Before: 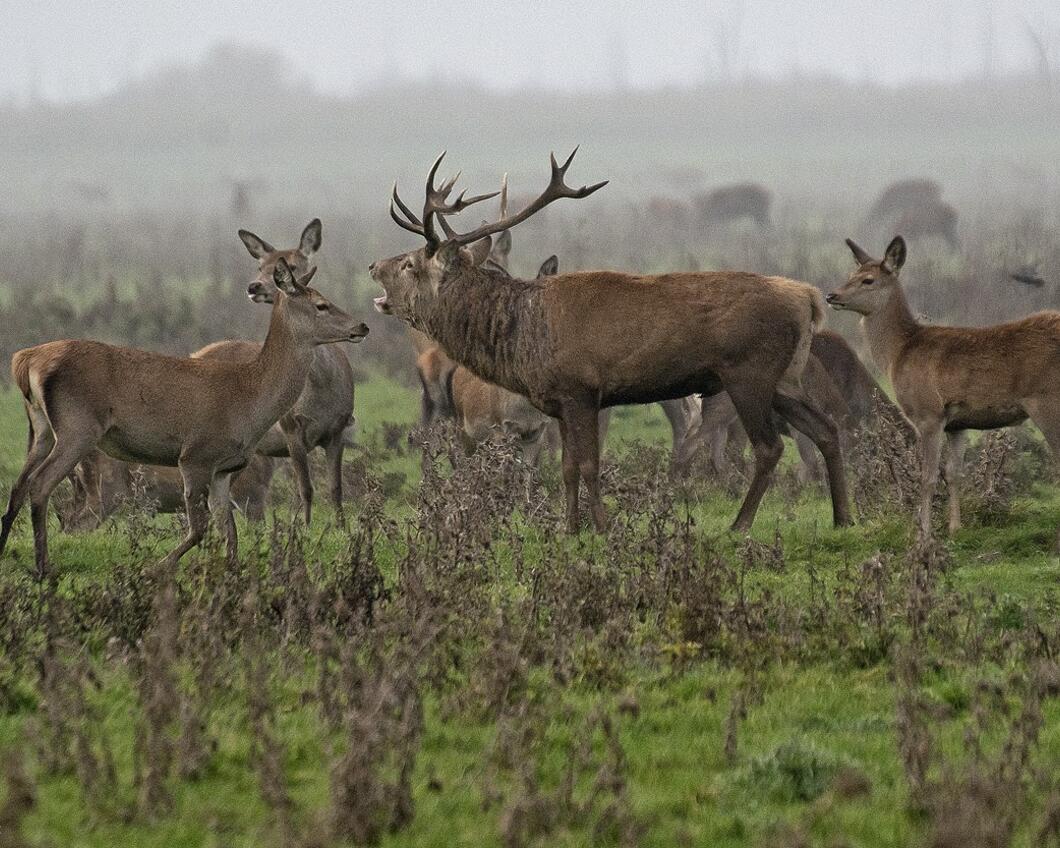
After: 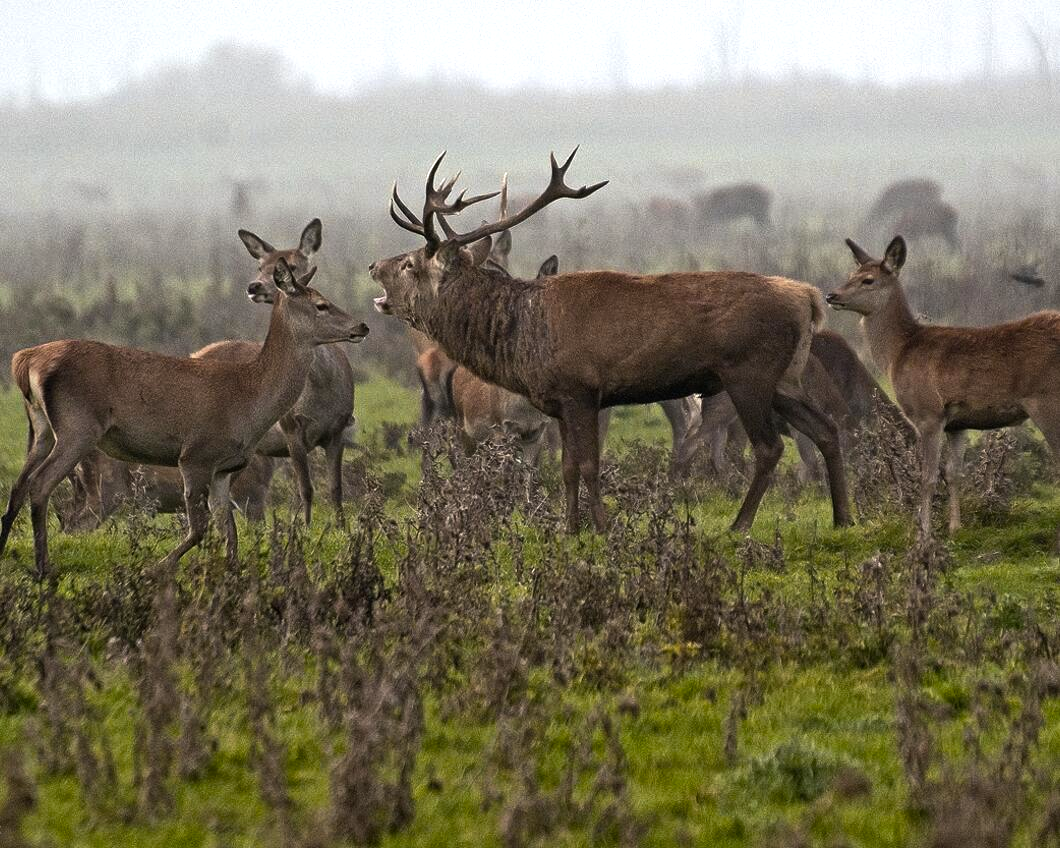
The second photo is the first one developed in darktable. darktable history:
color balance rgb: perceptual saturation grading › global saturation 19.368%, hue shift -9.12°, perceptual brilliance grading › global brilliance 15.439%, perceptual brilliance grading › shadows -35.547%
